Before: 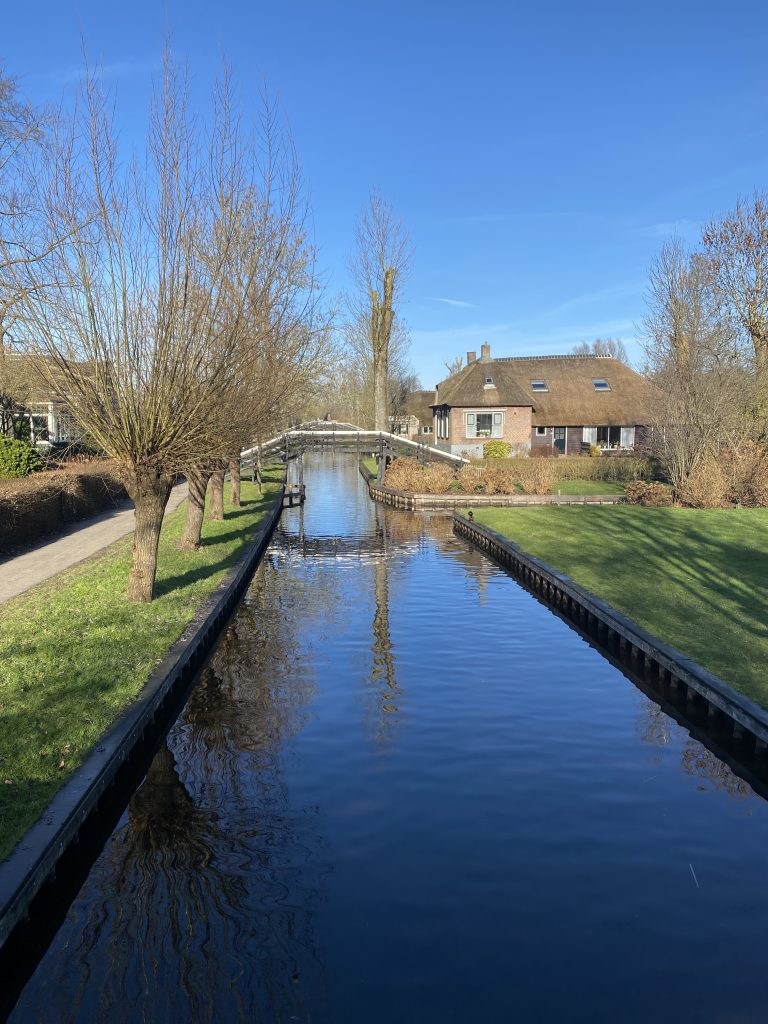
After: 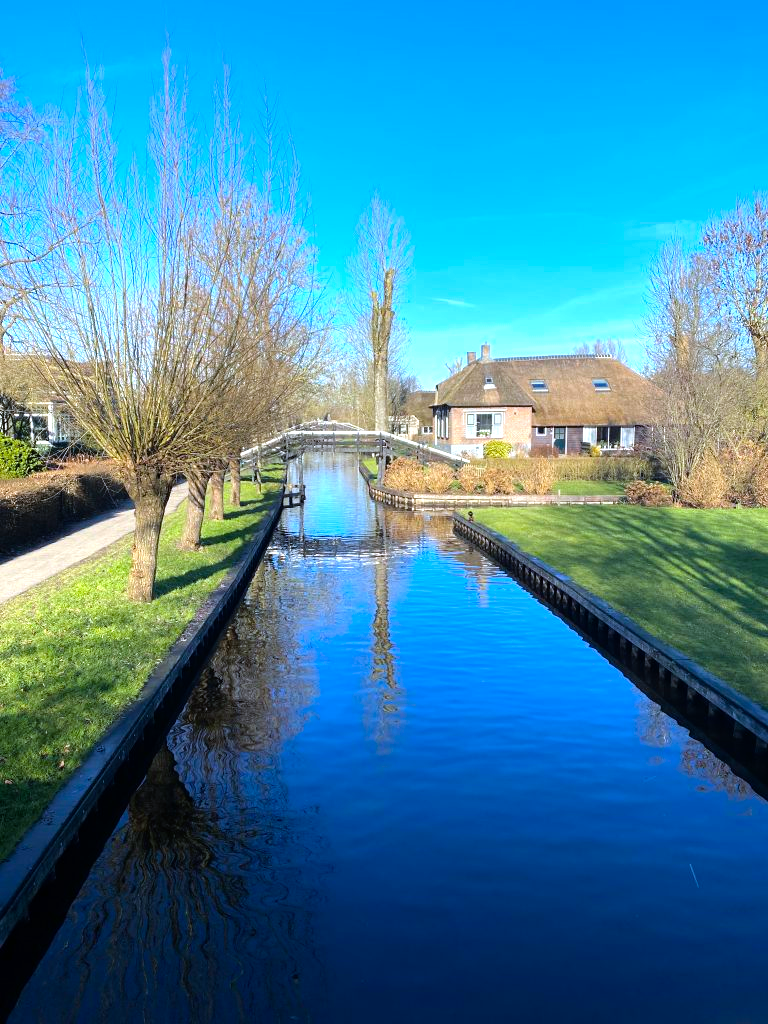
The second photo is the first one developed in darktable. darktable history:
color calibration: illuminant as shot in camera, x 0.369, y 0.376, temperature 4326.8 K, saturation algorithm version 1 (2020)
color balance rgb: highlights gain › chroma 1.093%, highlights gain › hue 52.14°, perceptual saturation grading › global saturation 0.329%, global vibrance 50.002%
tone equalizer: -8 EV -0.785 EV, -7 EV -0.715 EV, -6 EV -0.639 EV, -5 EV -0.409 EV, -3 EV 0.378 EV, -2 EV 0.6 EV, -1 EV 0.689 EV, +0 EV 0.745 EV
